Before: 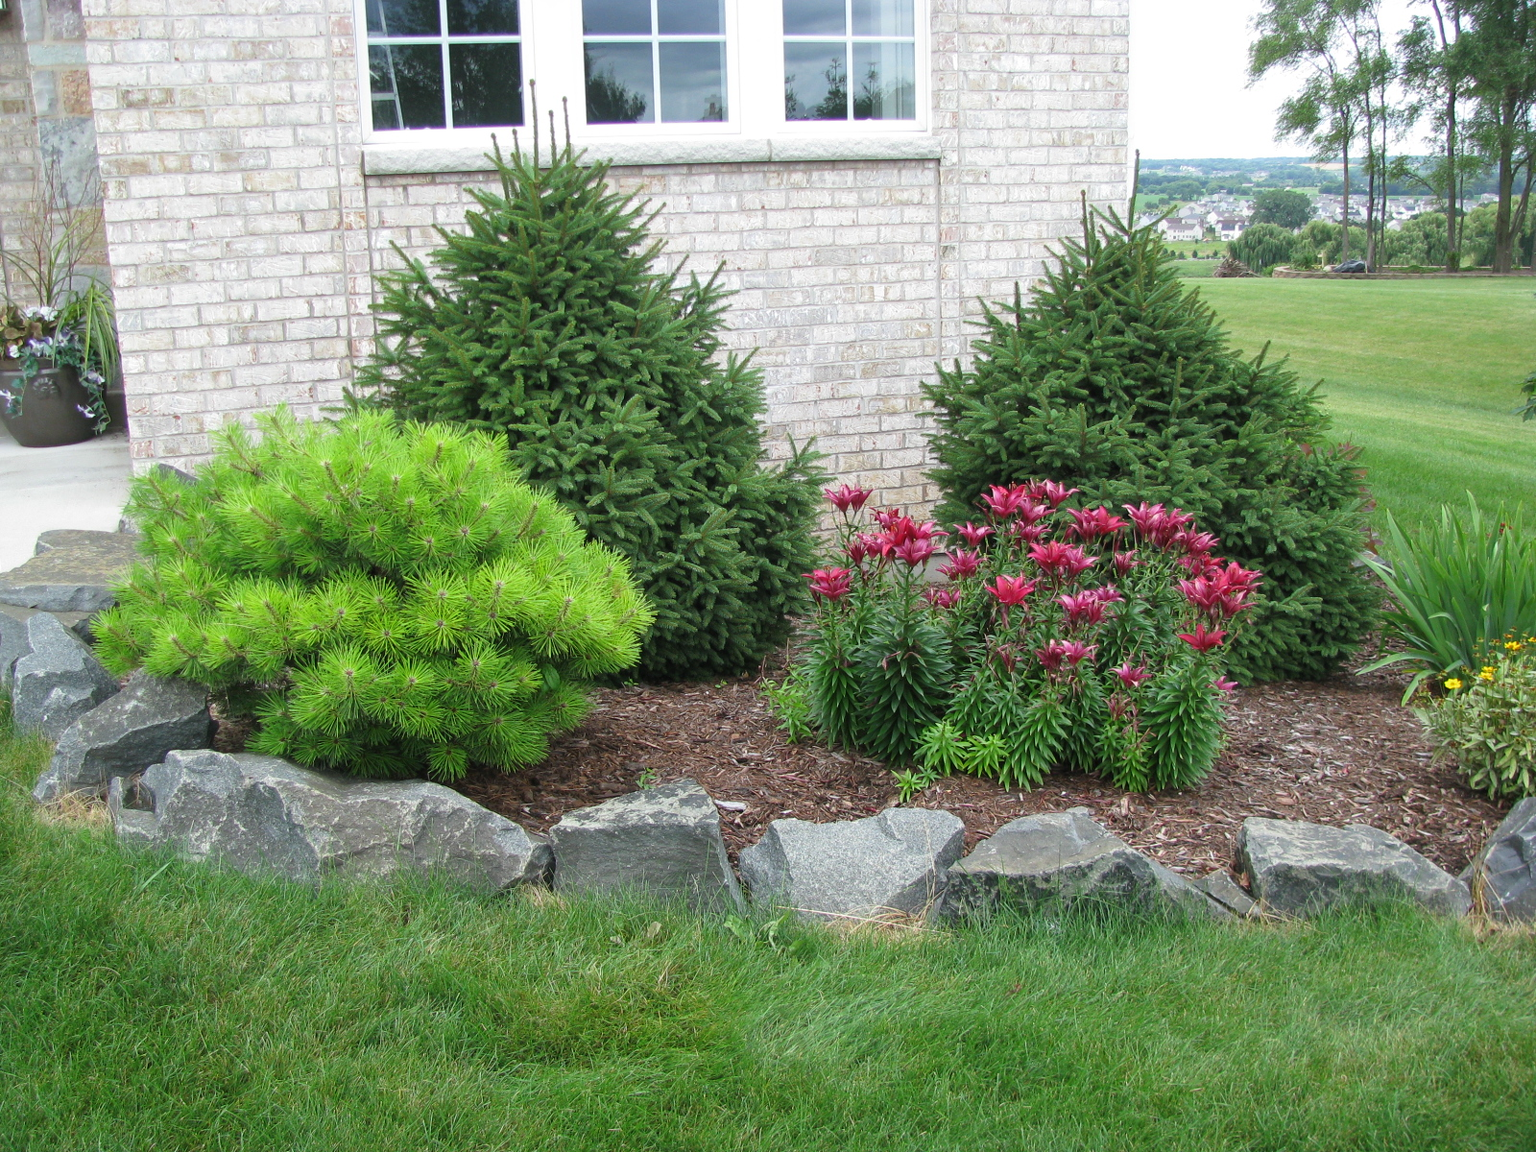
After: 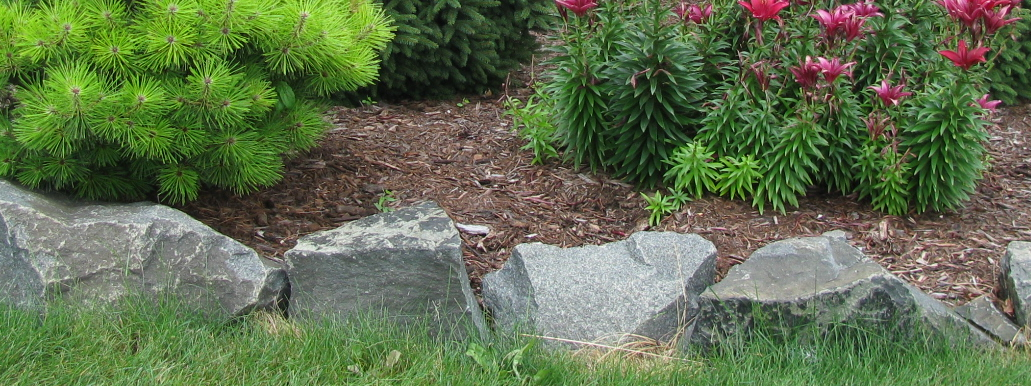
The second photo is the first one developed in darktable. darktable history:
crop: left 18.028%, top 50.884%, right 17.492%, bottom 16.928%
